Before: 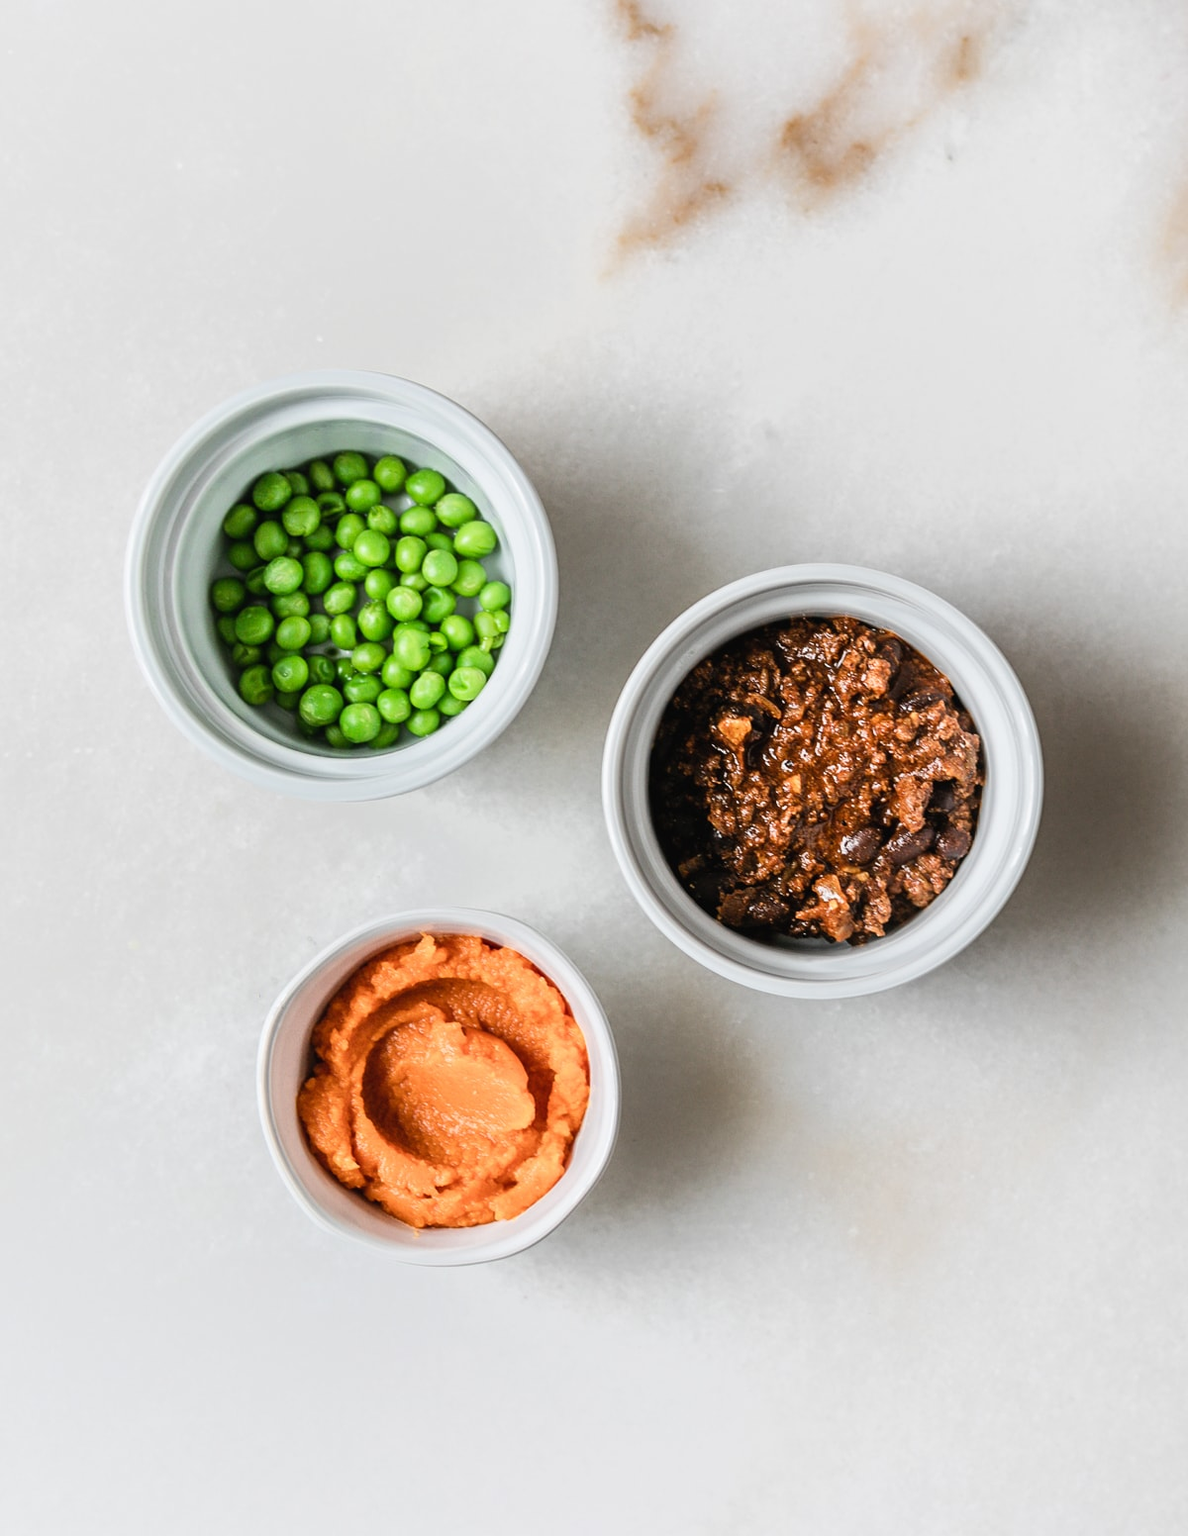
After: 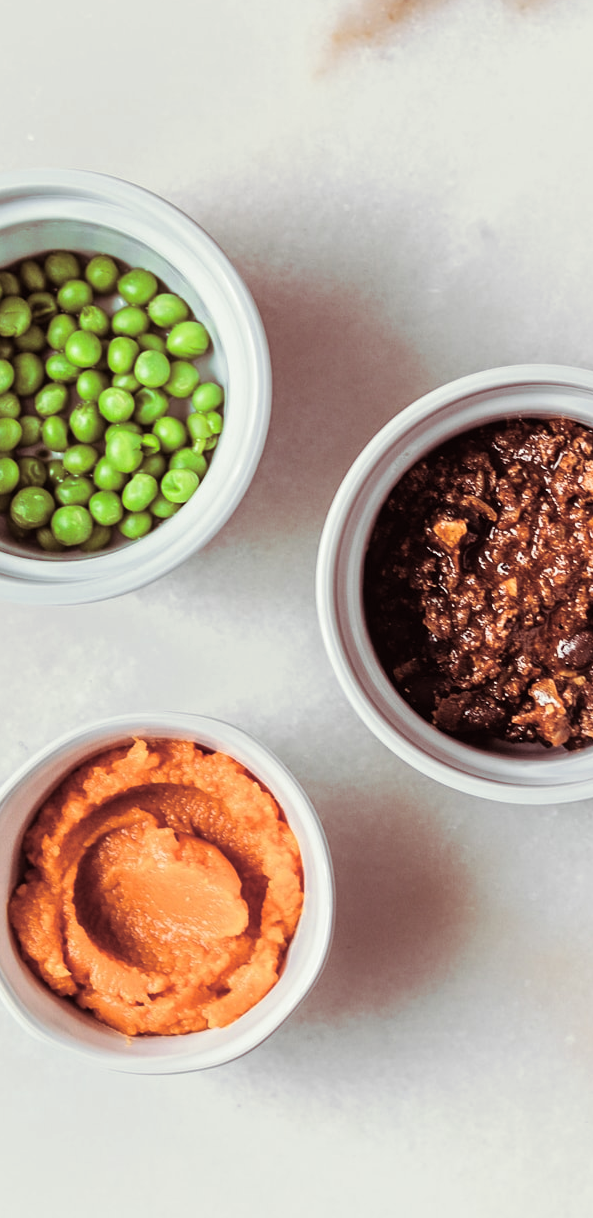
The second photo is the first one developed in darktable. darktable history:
crop and rotate: angle 0.02°, left 24.353%, top 13.219%, right 26.156%, bottom 8.224%
split-toning: on, module defaults
